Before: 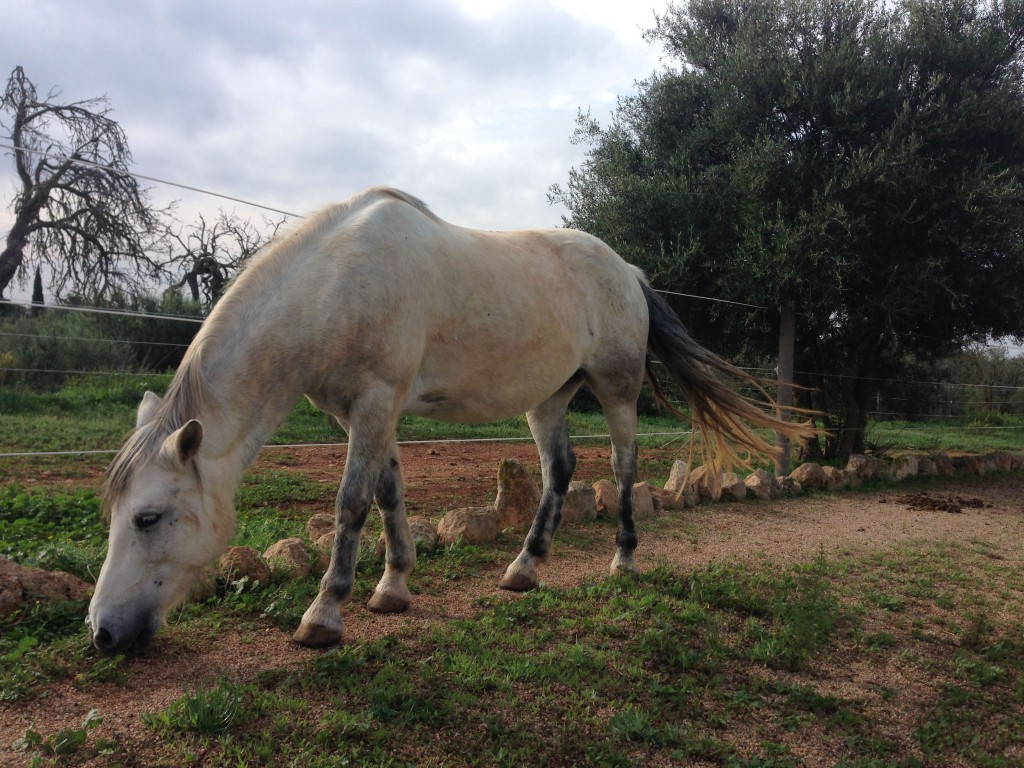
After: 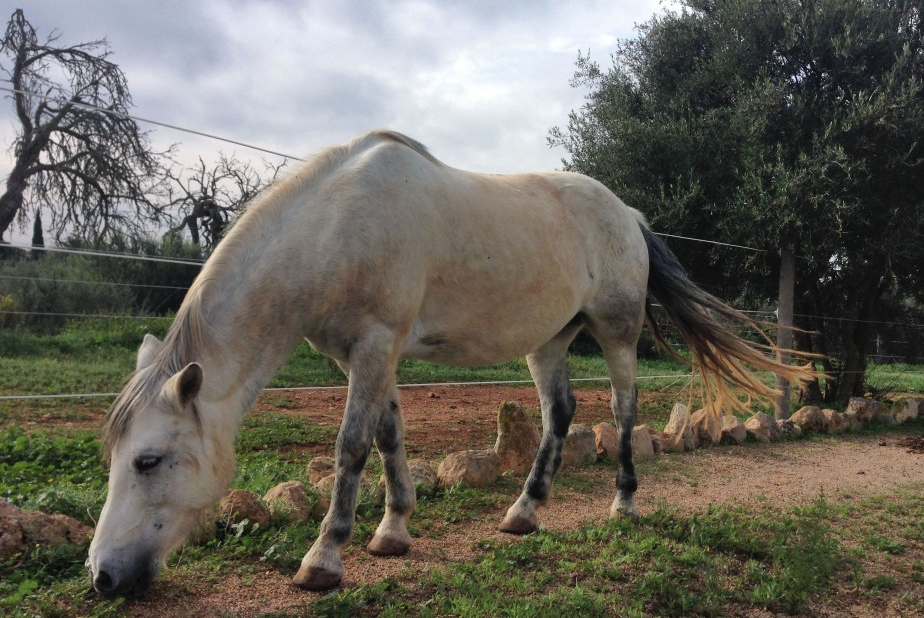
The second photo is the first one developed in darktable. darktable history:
crop: top 7.495%, right 9.701%, bottom 11.945%
shadows and highlights: soften with gaussian
